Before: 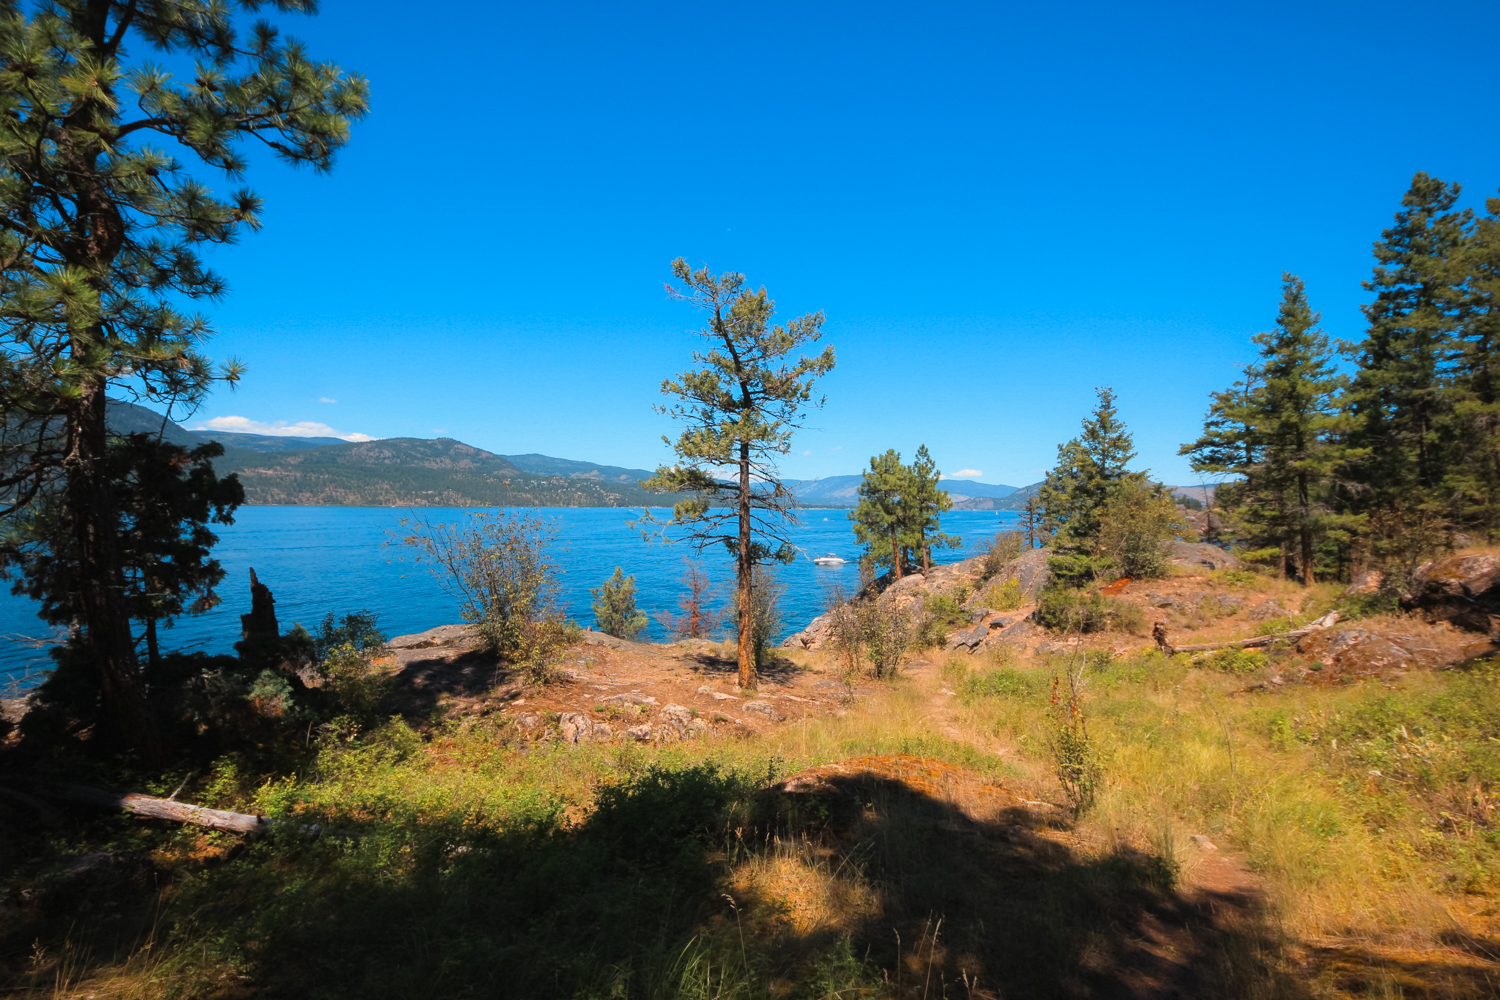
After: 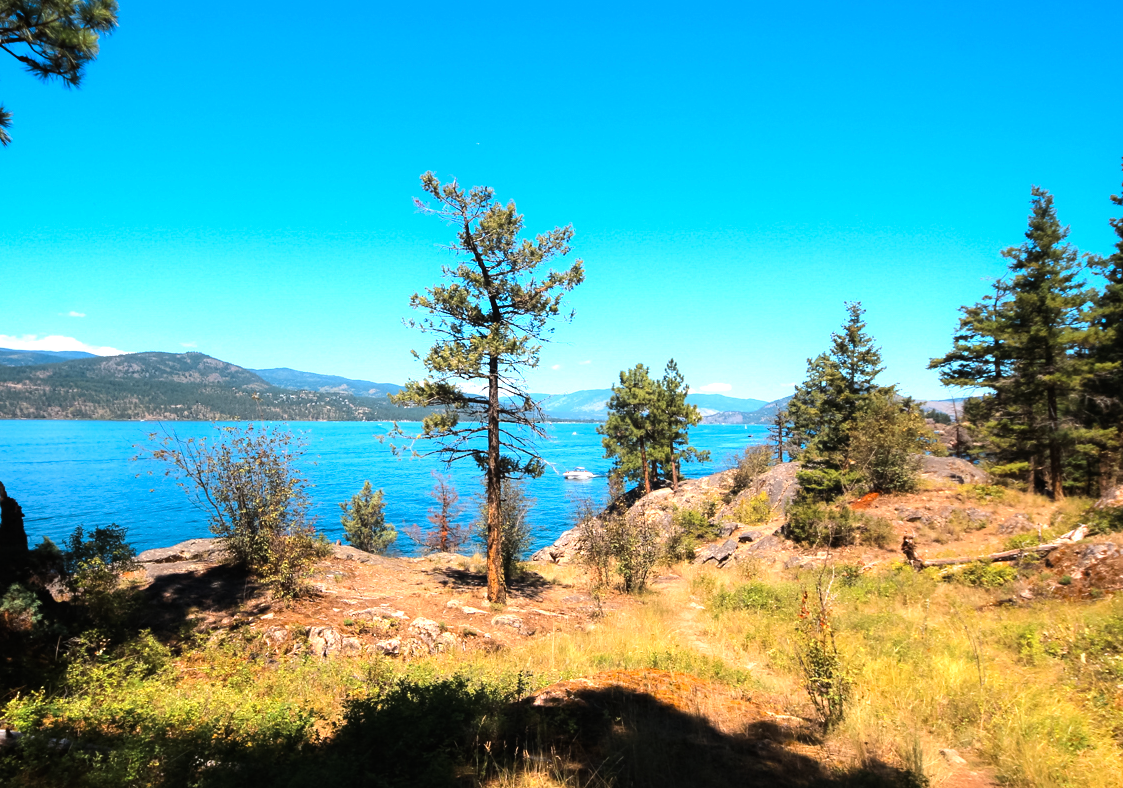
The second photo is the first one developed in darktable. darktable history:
tone equalizer: -8 EV -1.08 EV, -7 EV -1.01 EV, -6 EV -0.867 EV, -5 EV -0.578 EV, -3 EV 0.578 EV, -2 EV 0.867 EV, -1 EV 1.01 EV, +0 EV 1.08 EV, edges refinement/feathering 500, mask exposure compensation -1.57 EV, preserve details no
crop: left 16.768%, top 8.653%, right 8.362%, bottom 12.485%
